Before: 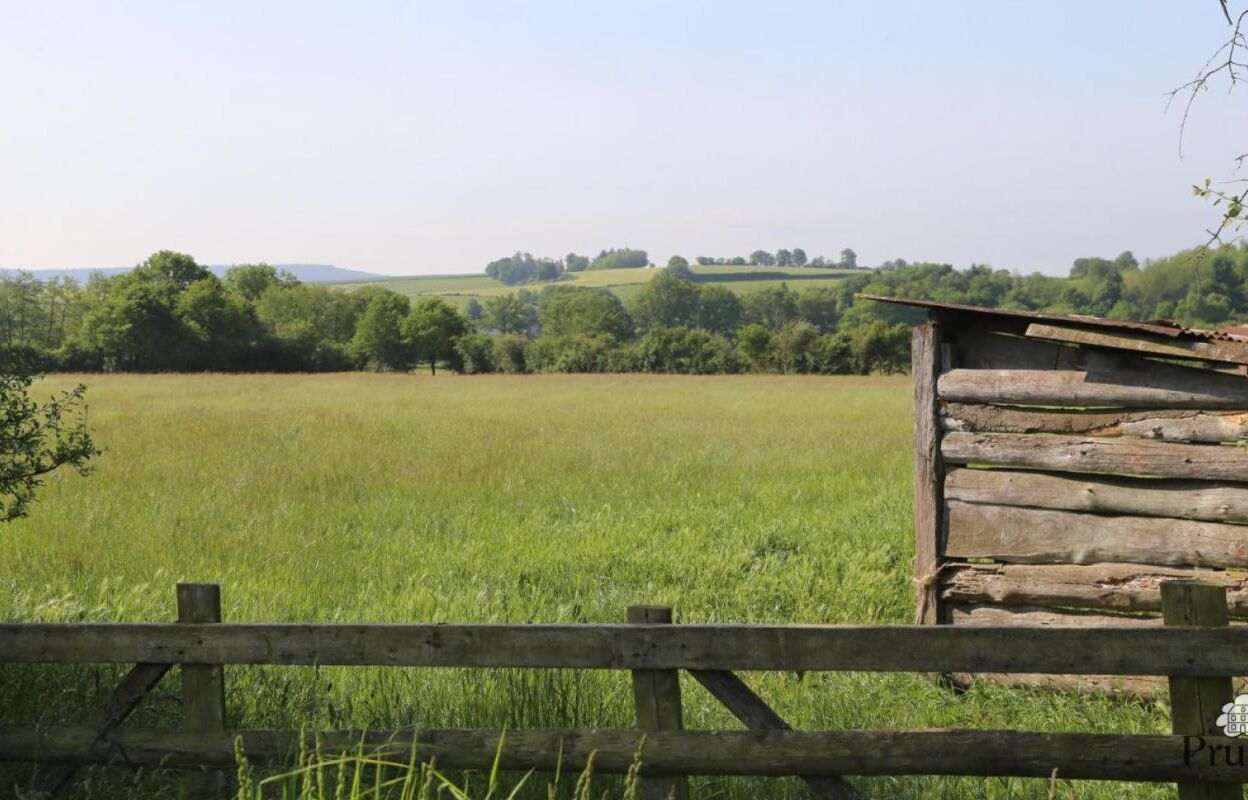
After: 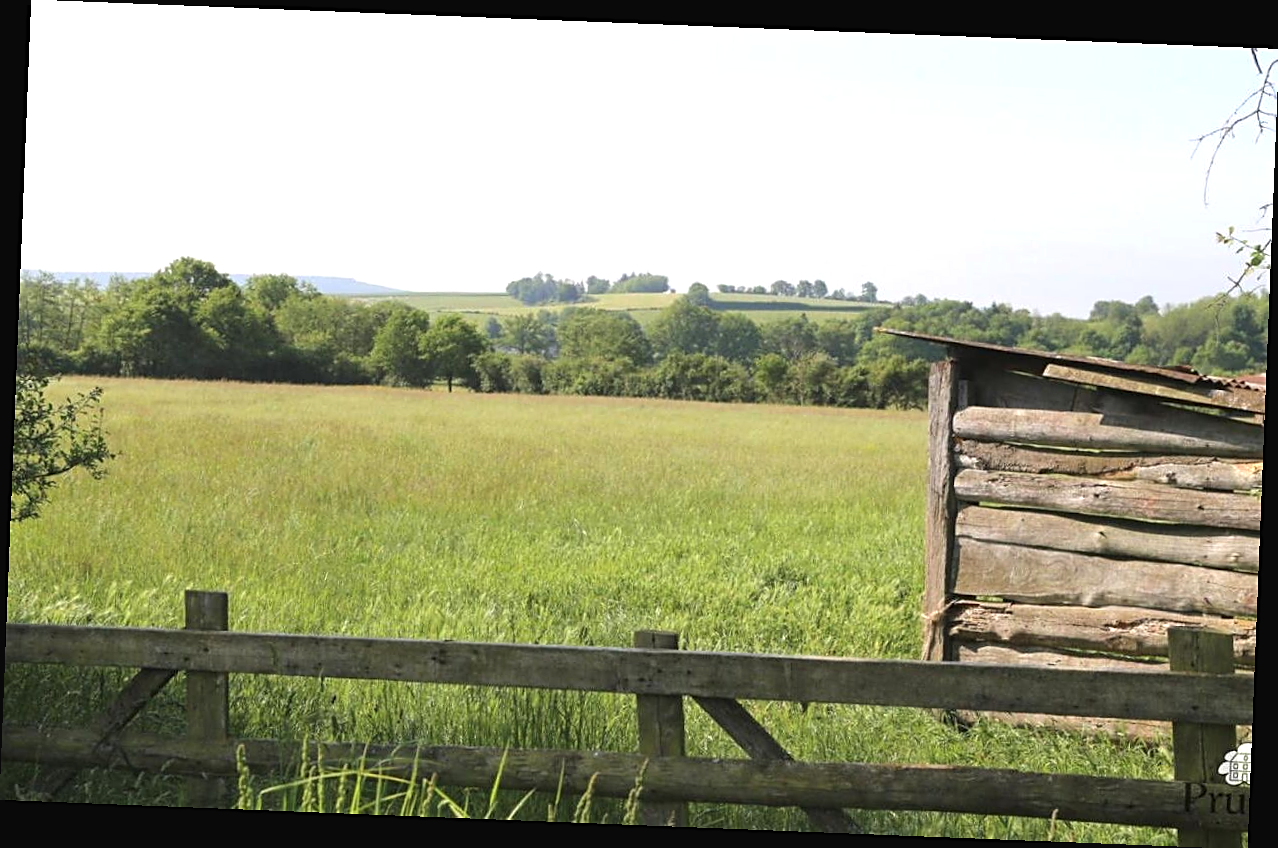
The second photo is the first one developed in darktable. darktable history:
contrast brightness saturation: saturation -0.05
exposure: black level correction -0.002, exposure 0.54 EV, compensate highlight preservation false
rotate and perspective: rotation 2.27°, automatic cropping off
sharpen: on, module defaults
